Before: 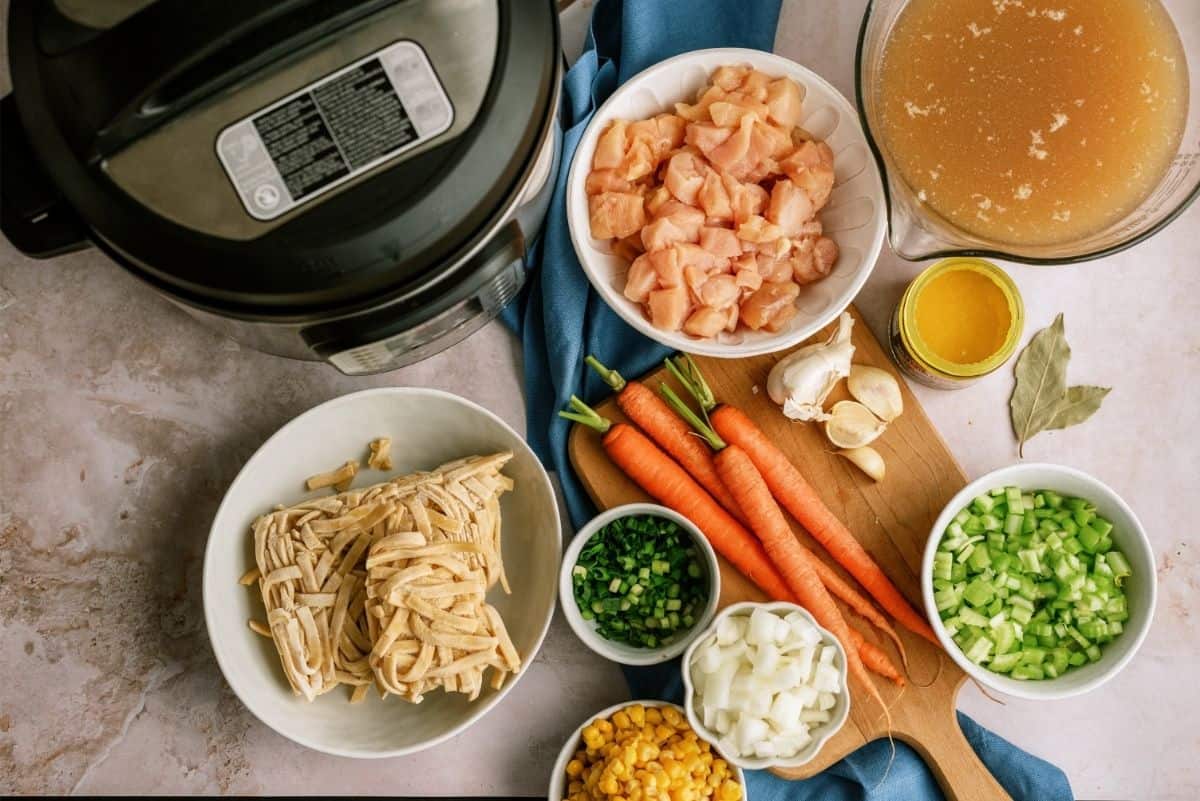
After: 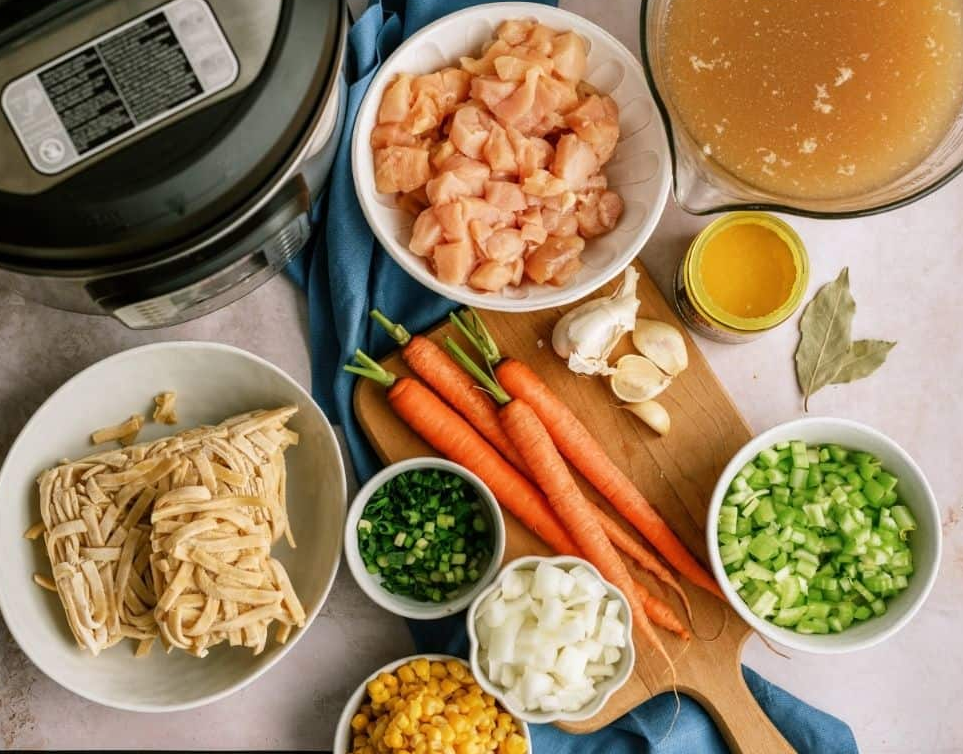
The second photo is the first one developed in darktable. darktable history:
crop and rotate: left 17.934%, top 5.862%, right 1.782%
